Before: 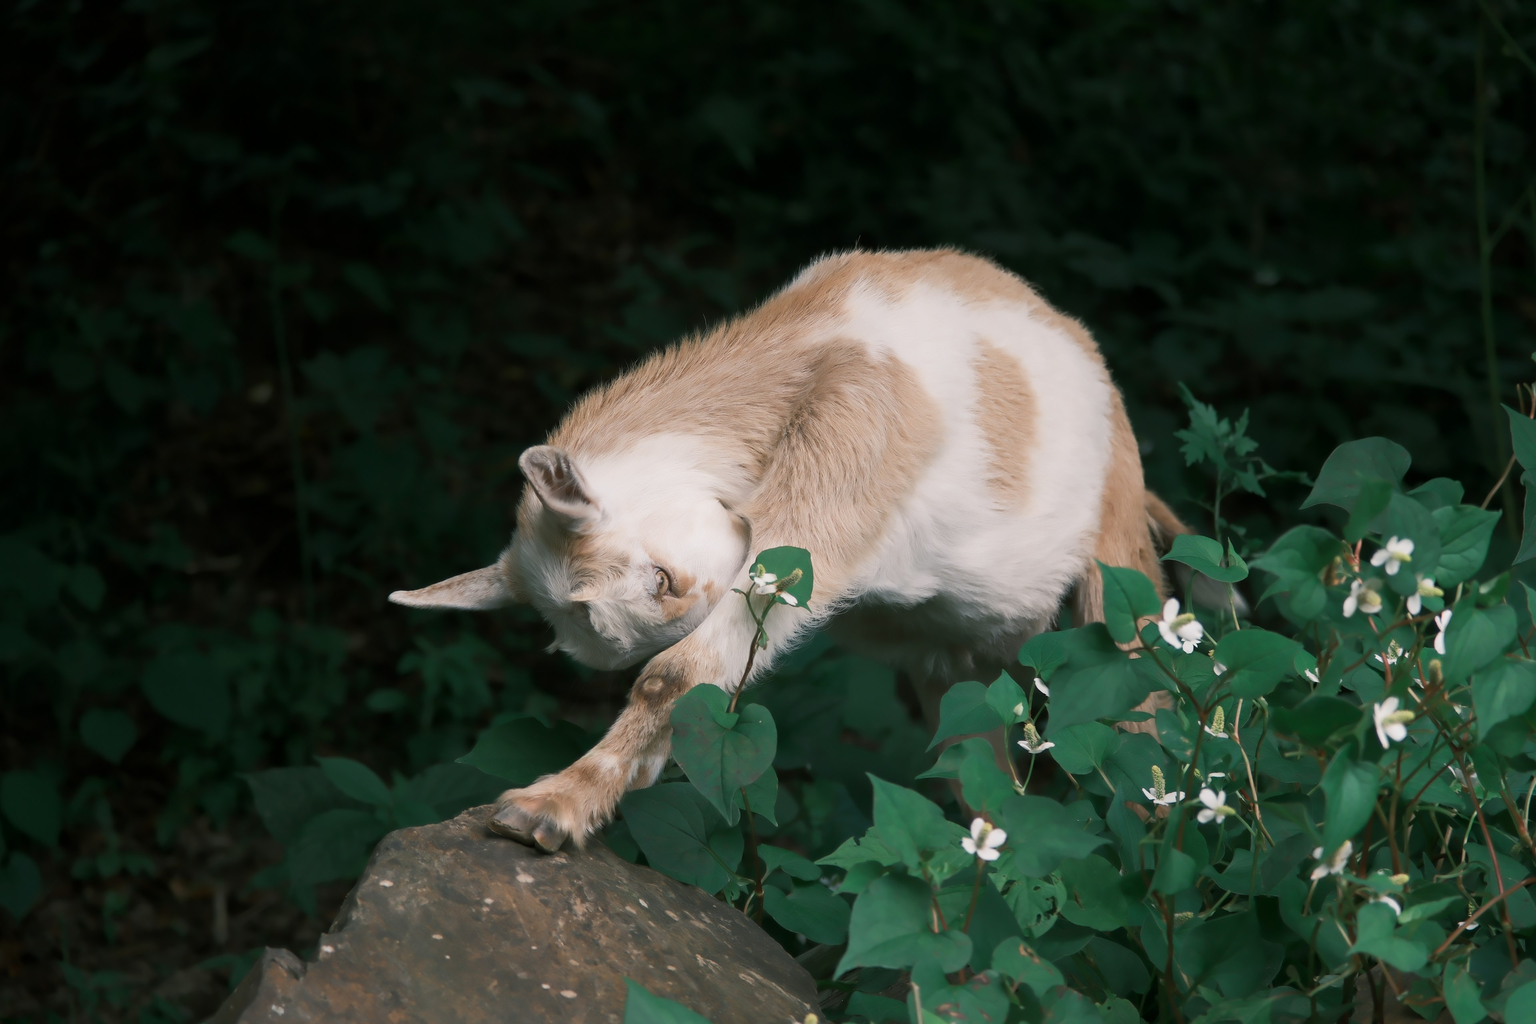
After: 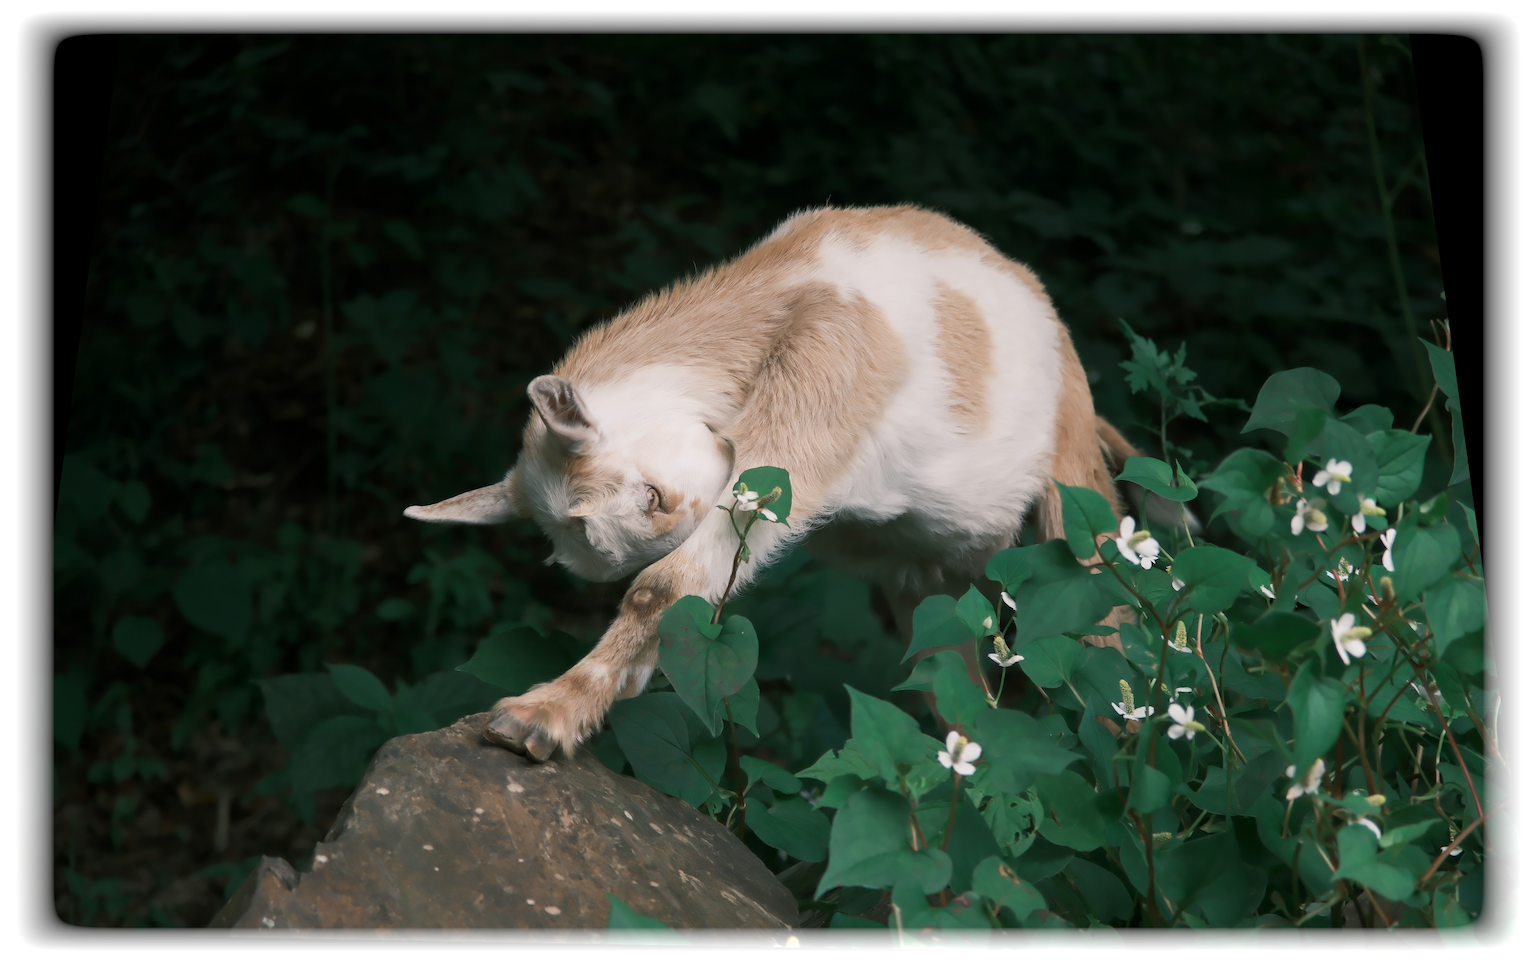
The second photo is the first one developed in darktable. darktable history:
rotate and perspective: rotation 0.128°, lens shift (vertical) -0.181, lens shift (horizontal) -0.044, shear 0.001, automatic cropping off
vignetting: fall-off start 93%, fall-off radius 5%, brightness 1, saturation -0.49, automatic ratio true, width/height ratio 1.332, shape 0.04, unbound false
